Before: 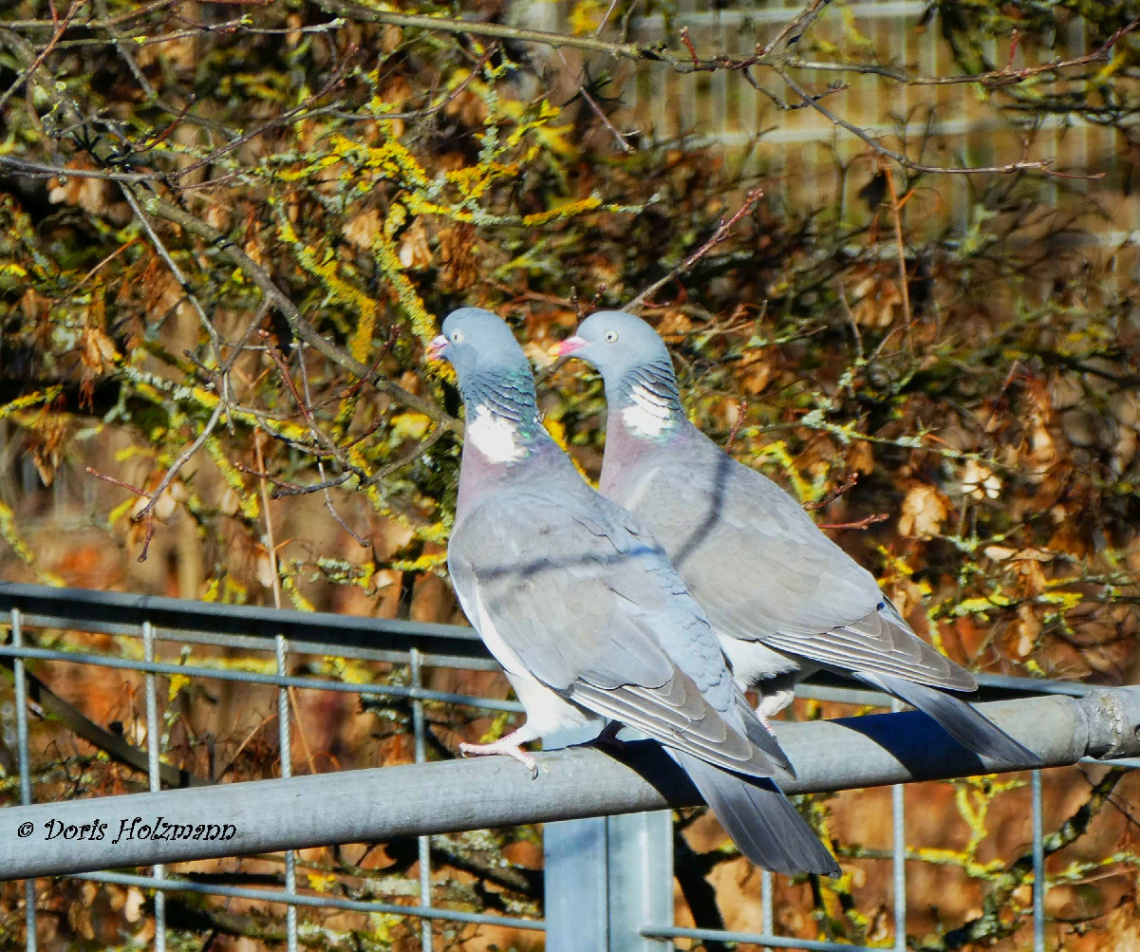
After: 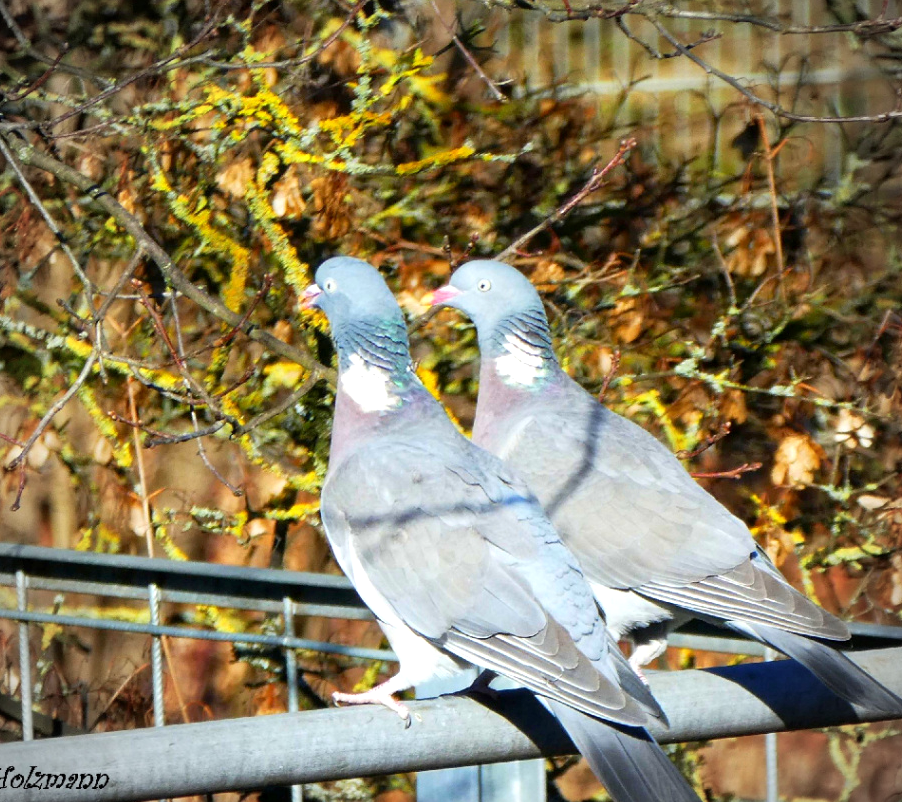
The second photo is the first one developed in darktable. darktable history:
crop: left 11.225%, top 5.381%, right 9.565%, bottom 10.314%
exposure: black level correction 0.001, exposure 0.5 EV, compensate exposure bias true, compensate highlight preservation false
vignetting: on, module defaults
